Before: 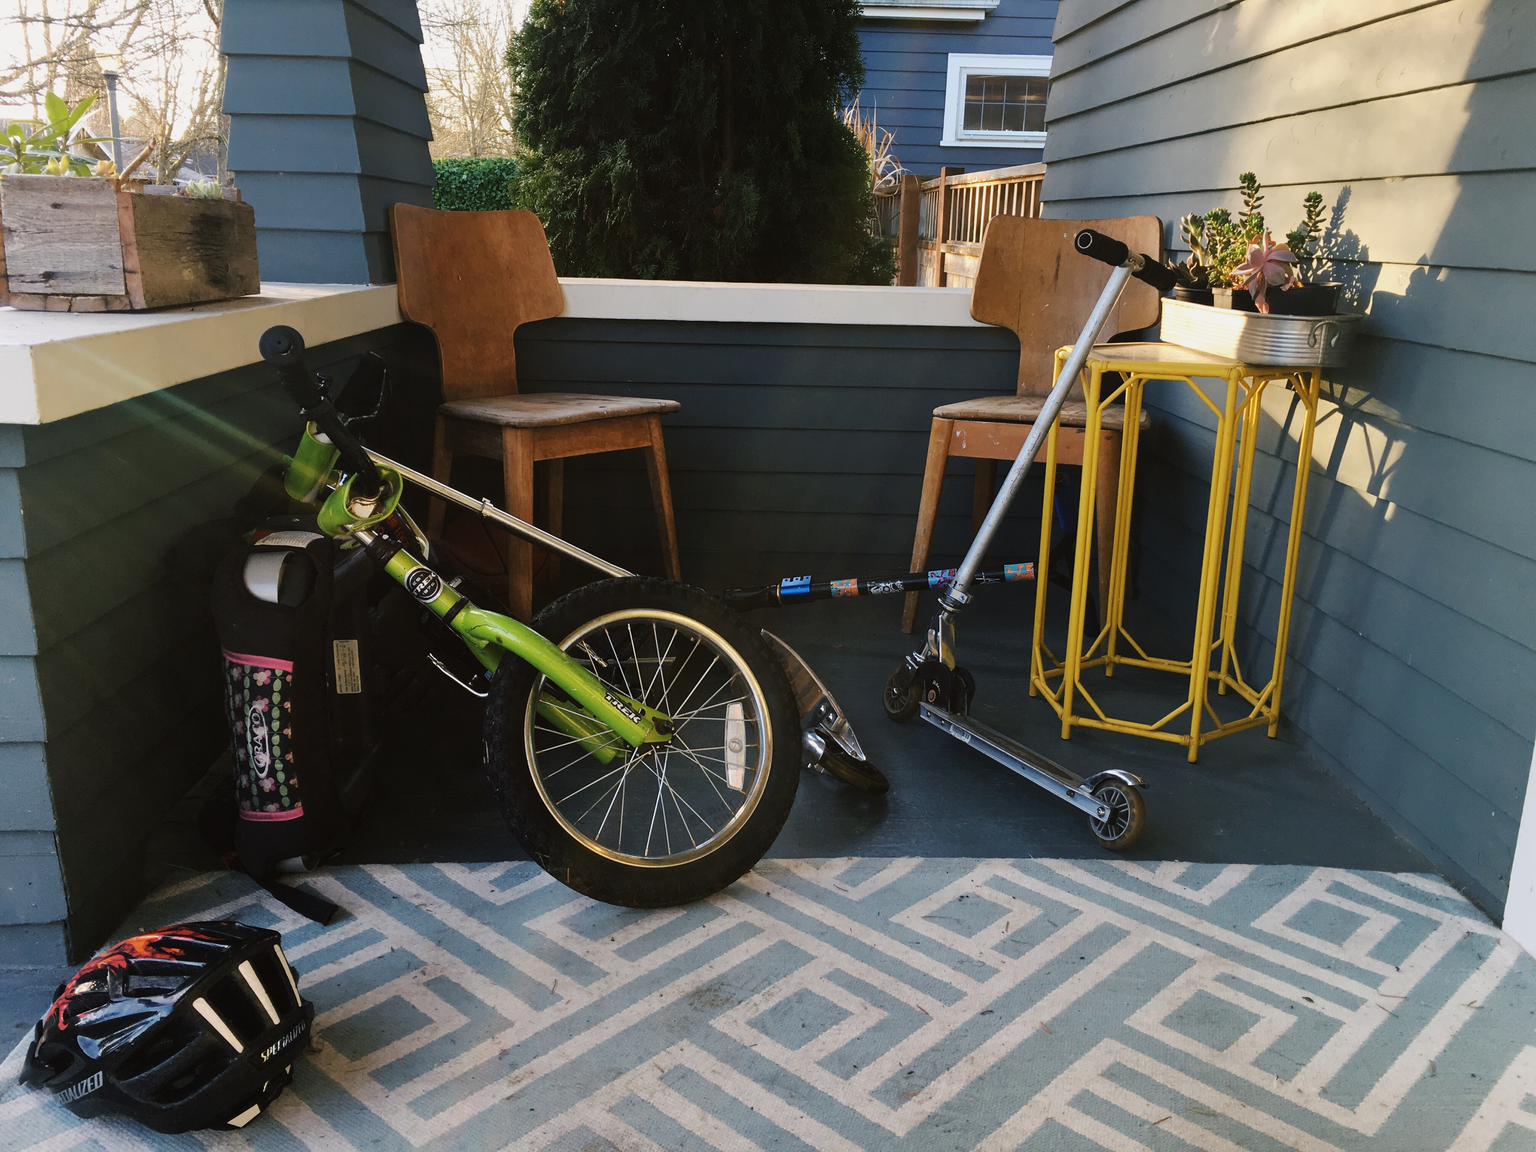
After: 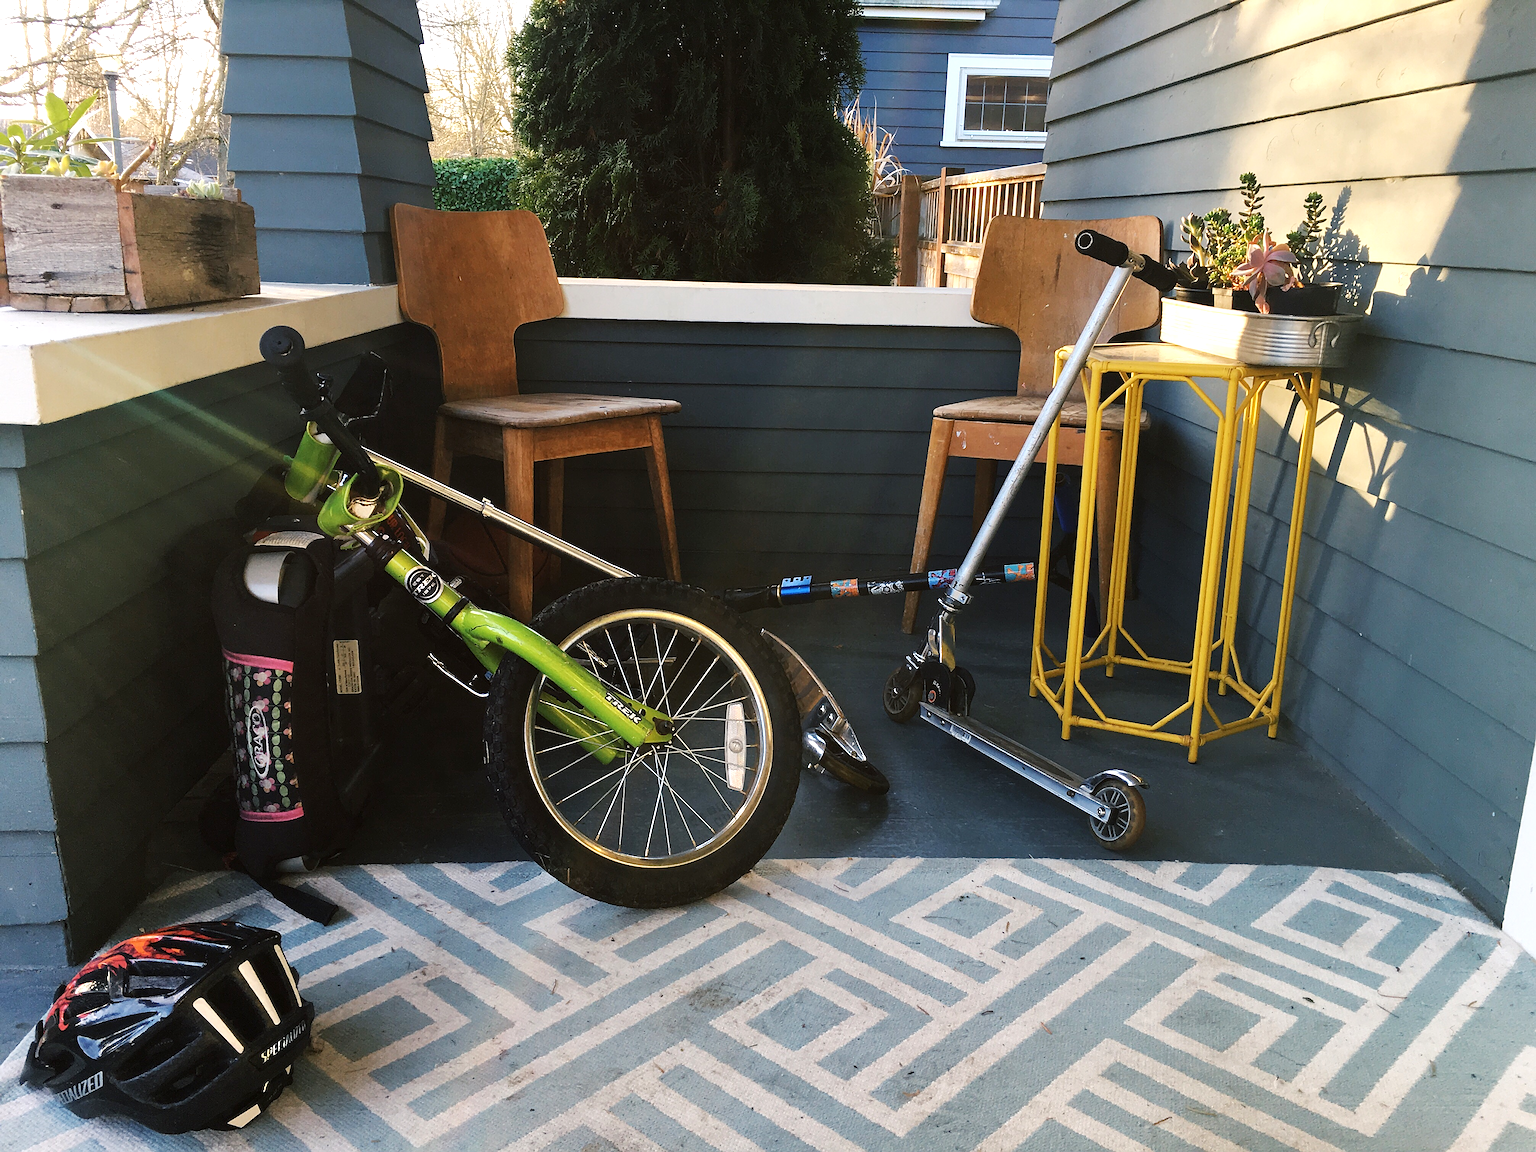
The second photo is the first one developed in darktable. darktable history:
sharpen: on, module defaults
exposure: black level correction 0.001, exposure 0.5 EV, compensate highlight preservation false
